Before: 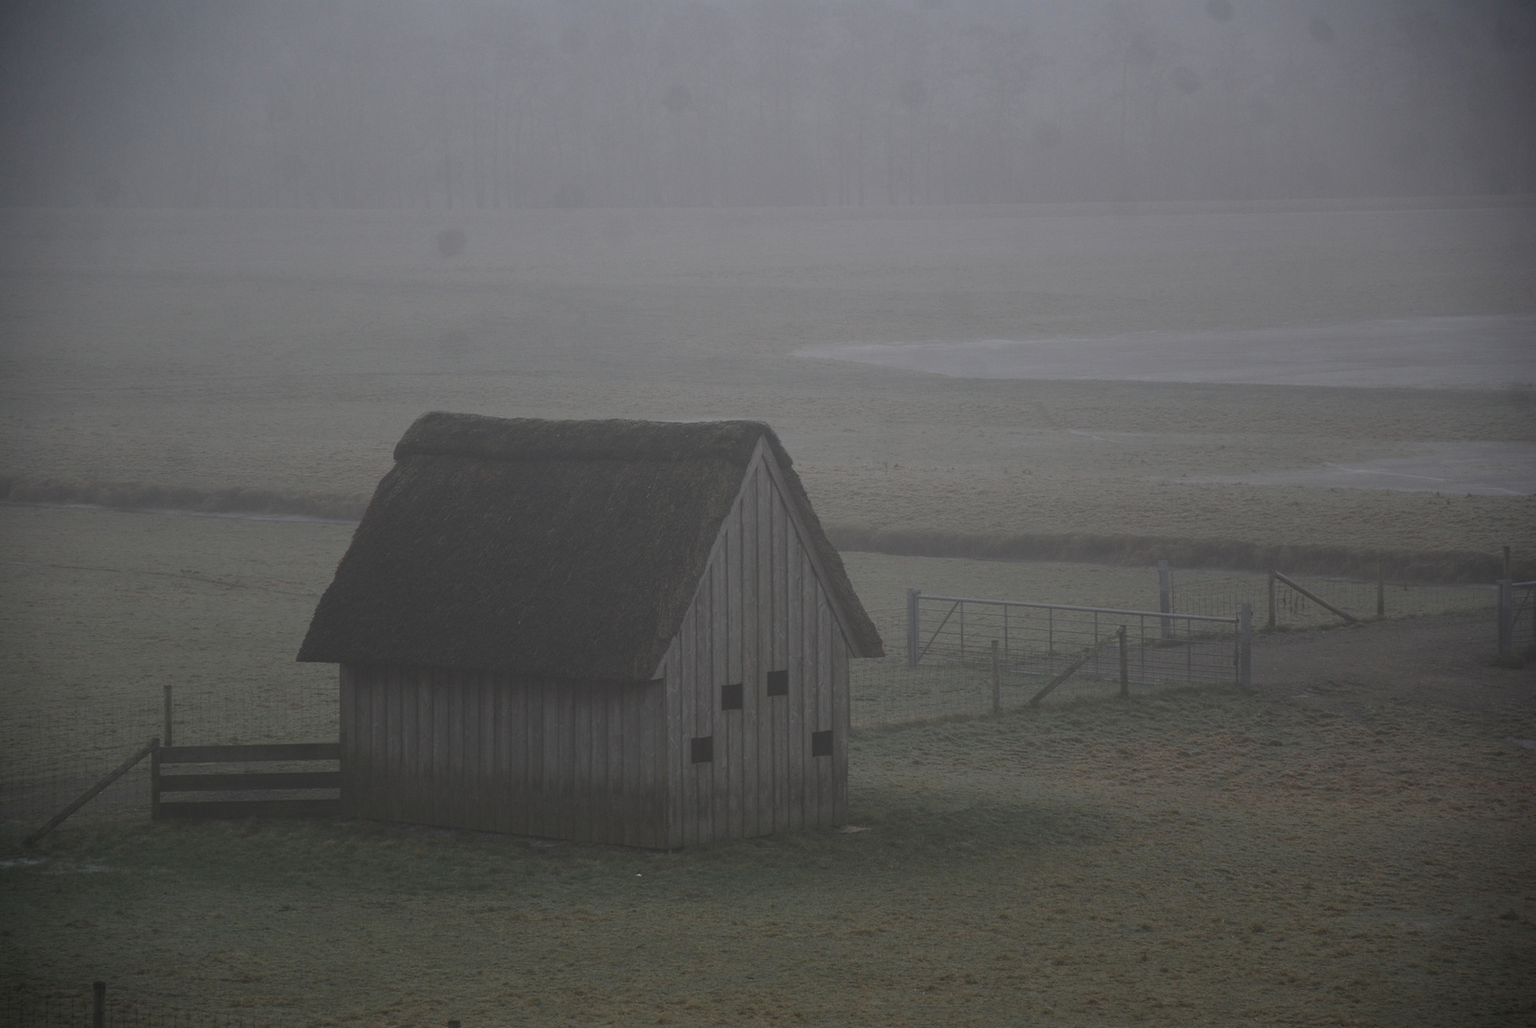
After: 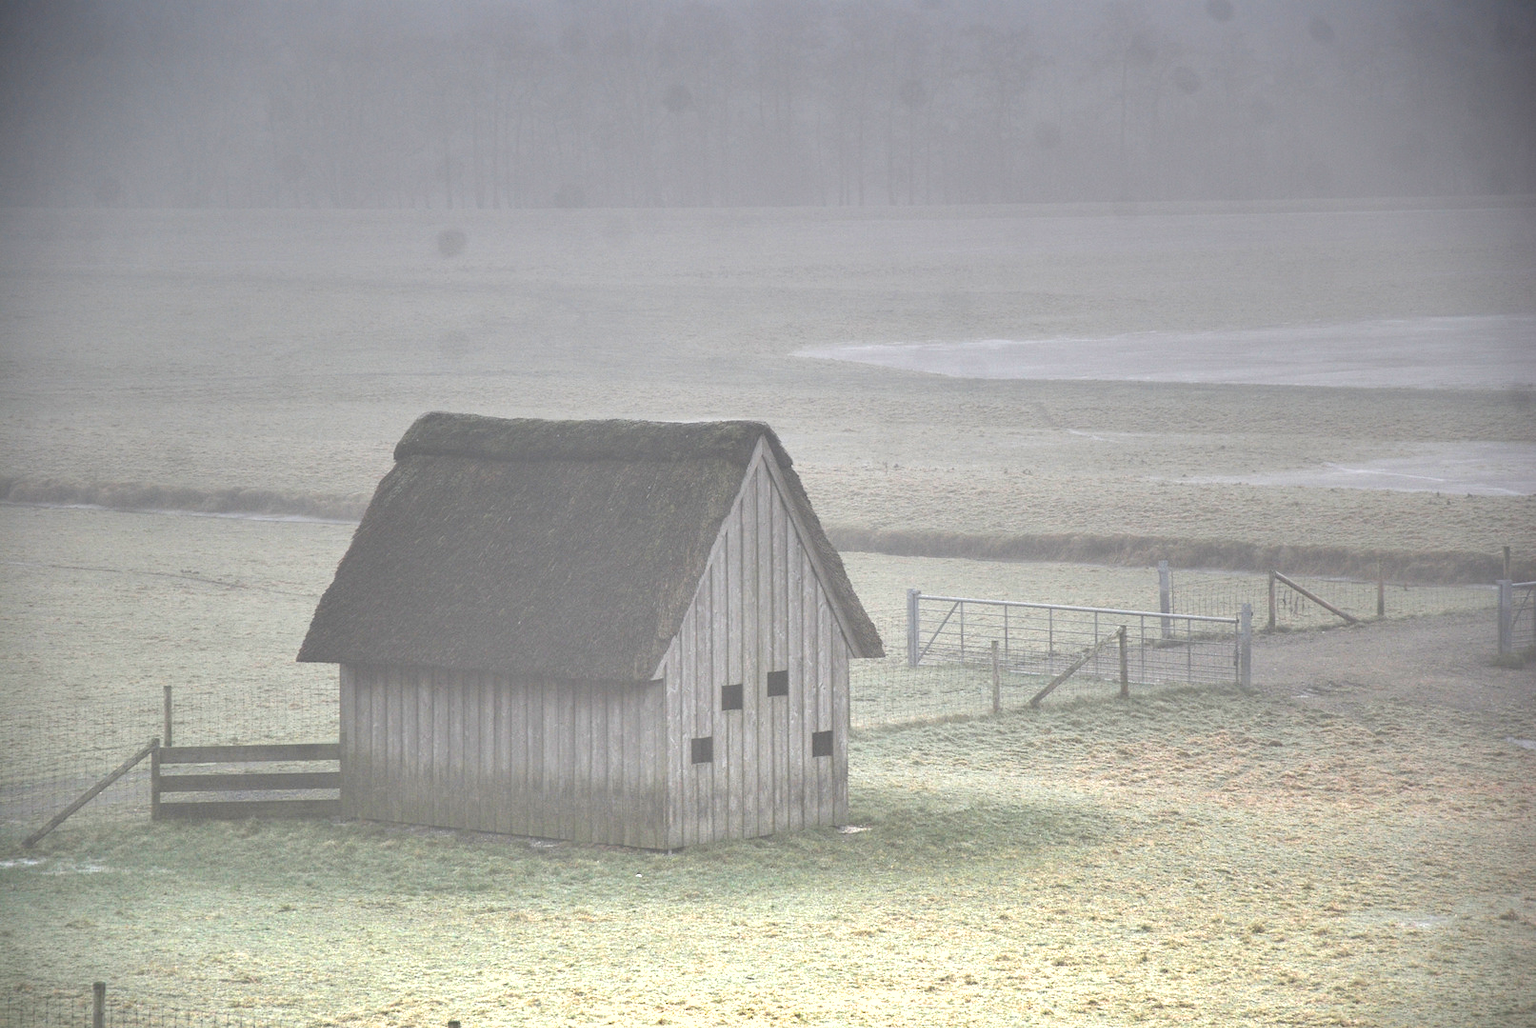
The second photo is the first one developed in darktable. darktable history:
shadows and highlights: shadows color adjustment 97.66%, soften with gaussian
graduated density: density -3.9 EV
exposure: black level correction 0, exposure 0.7 EV, compensate exposure bias true, compensate highlight preservation false
